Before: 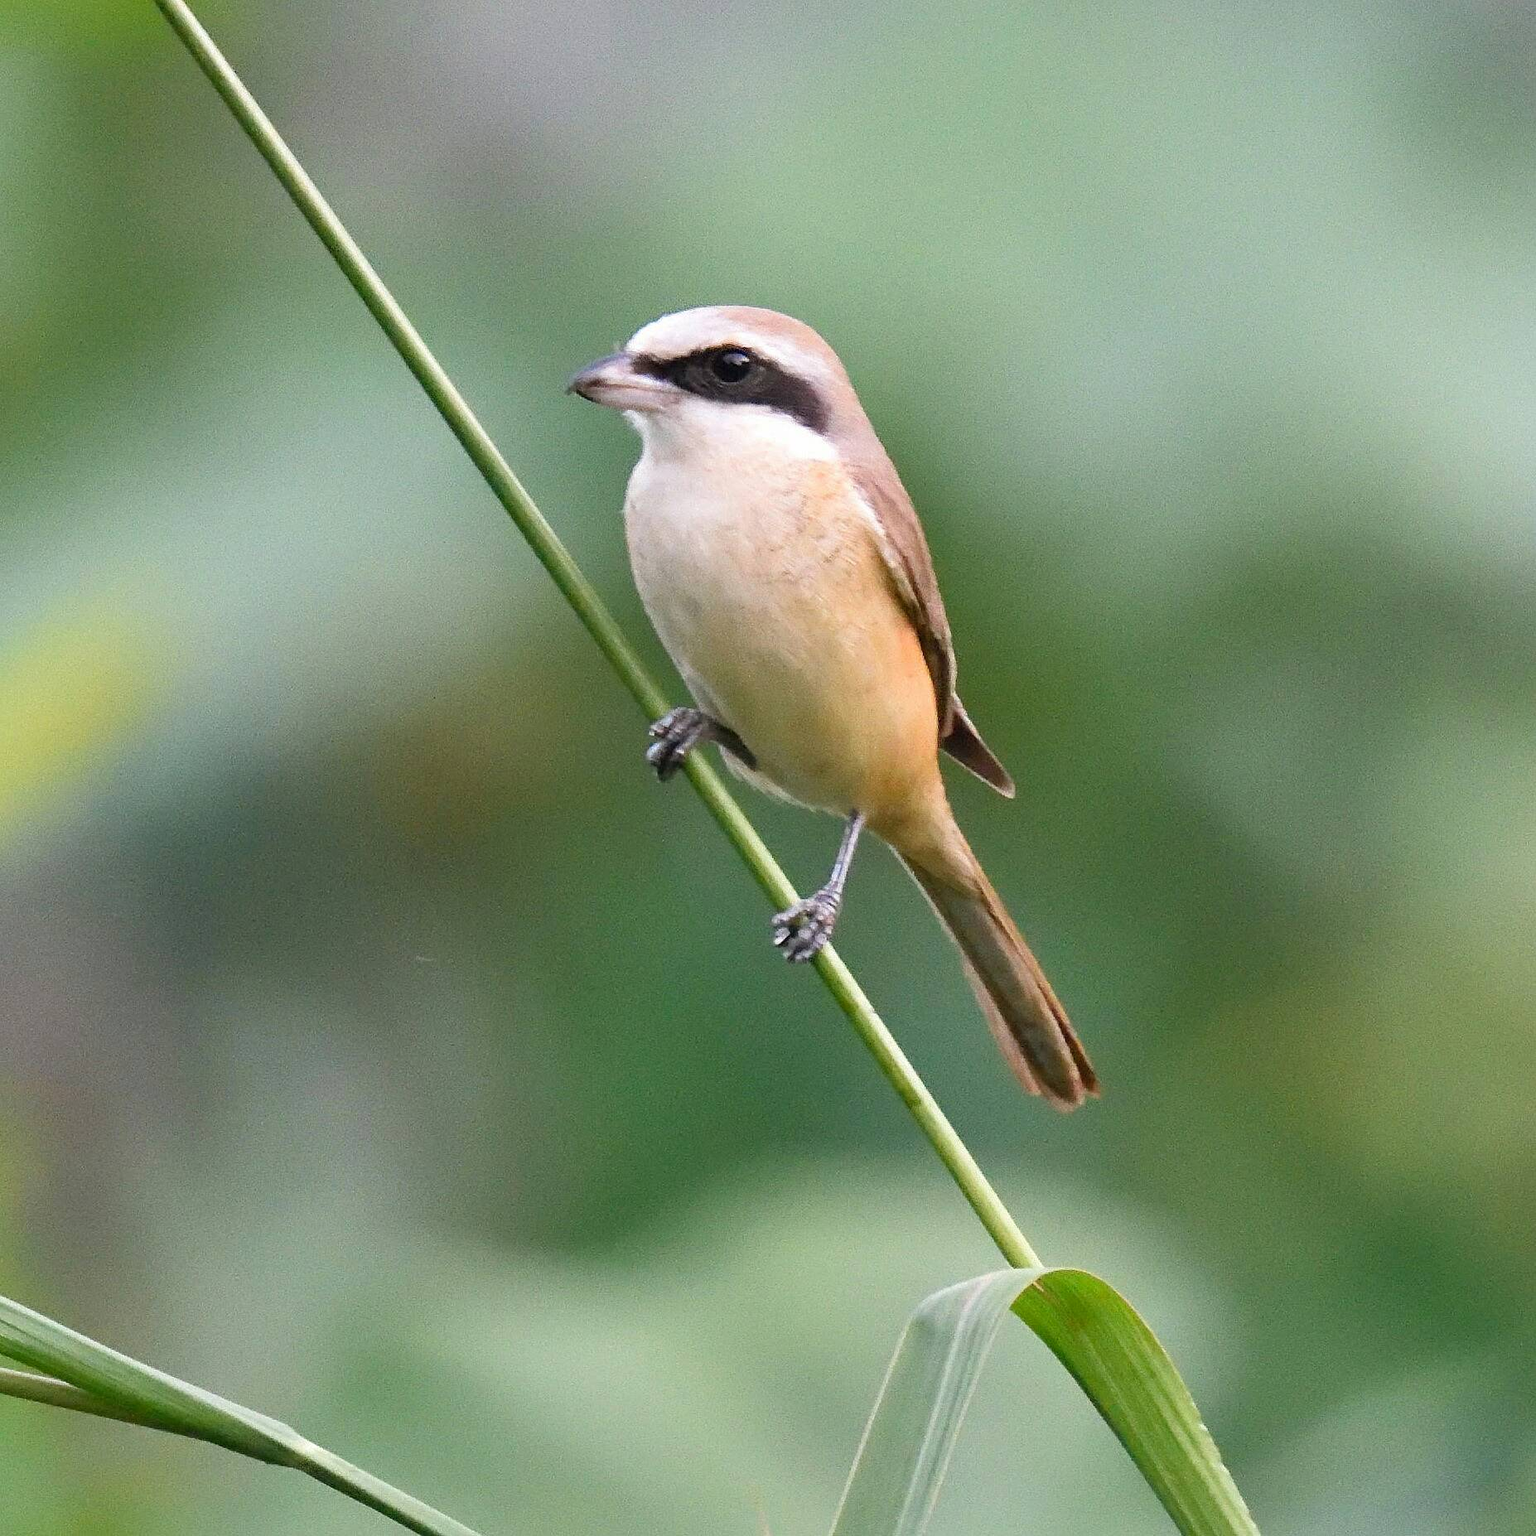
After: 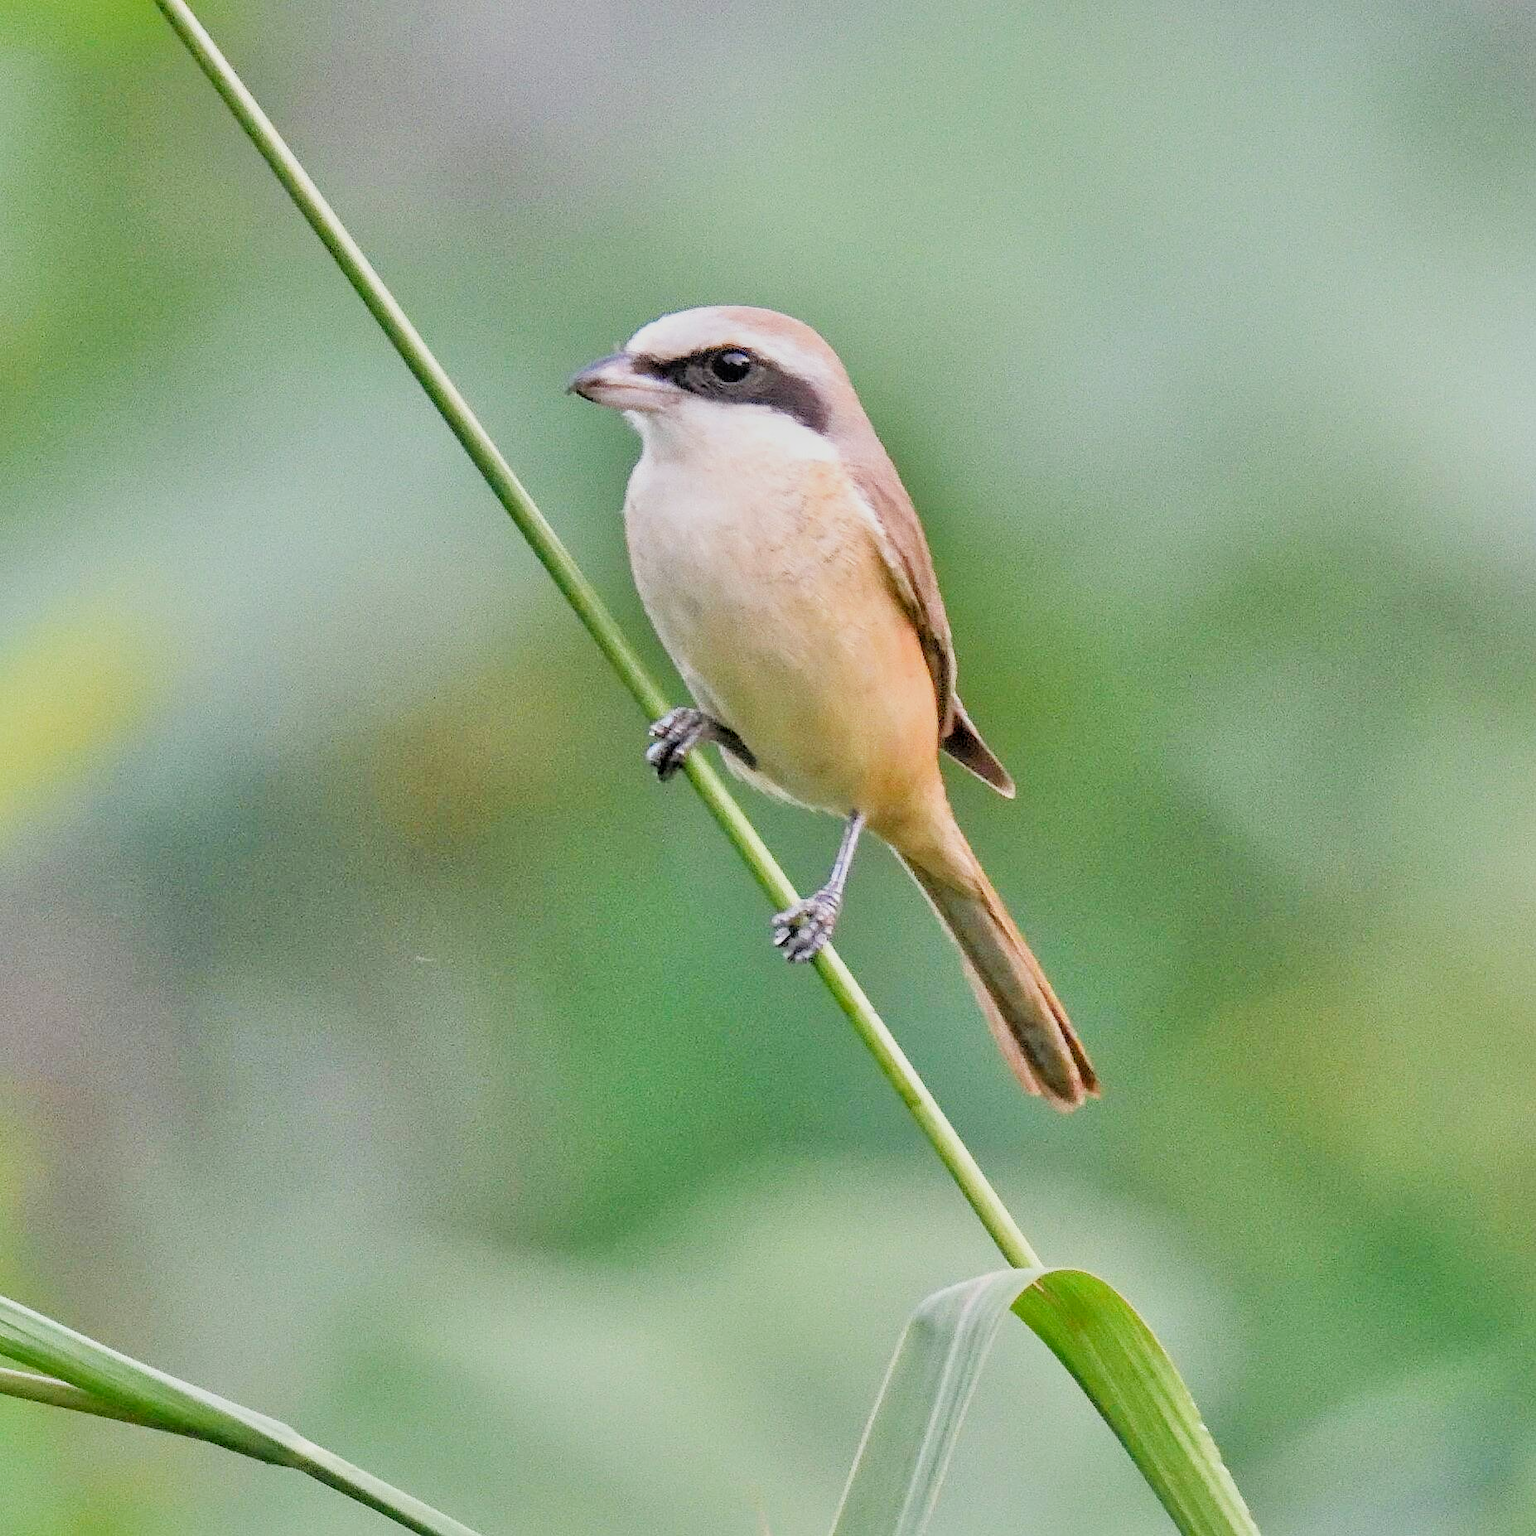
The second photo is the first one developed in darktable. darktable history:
filmic rgb: black relative exposure -7.65 EV, white relative exposure 4.56 EV, hardness 3.61, contrast 1.106
tone equalizer: -7 EV 0.15 EV, -6 EV 0.6 EV, -5 EV 1.15 EV, -4 EV 1.33 EV, -3 EV 1.15 EV, -2 EV 0.6 EV, -1 EV 0.15 EV, mask exposure compensation -0.5 EV
exposure: compensate highlight preservation false
local contrast: on, module defaults
